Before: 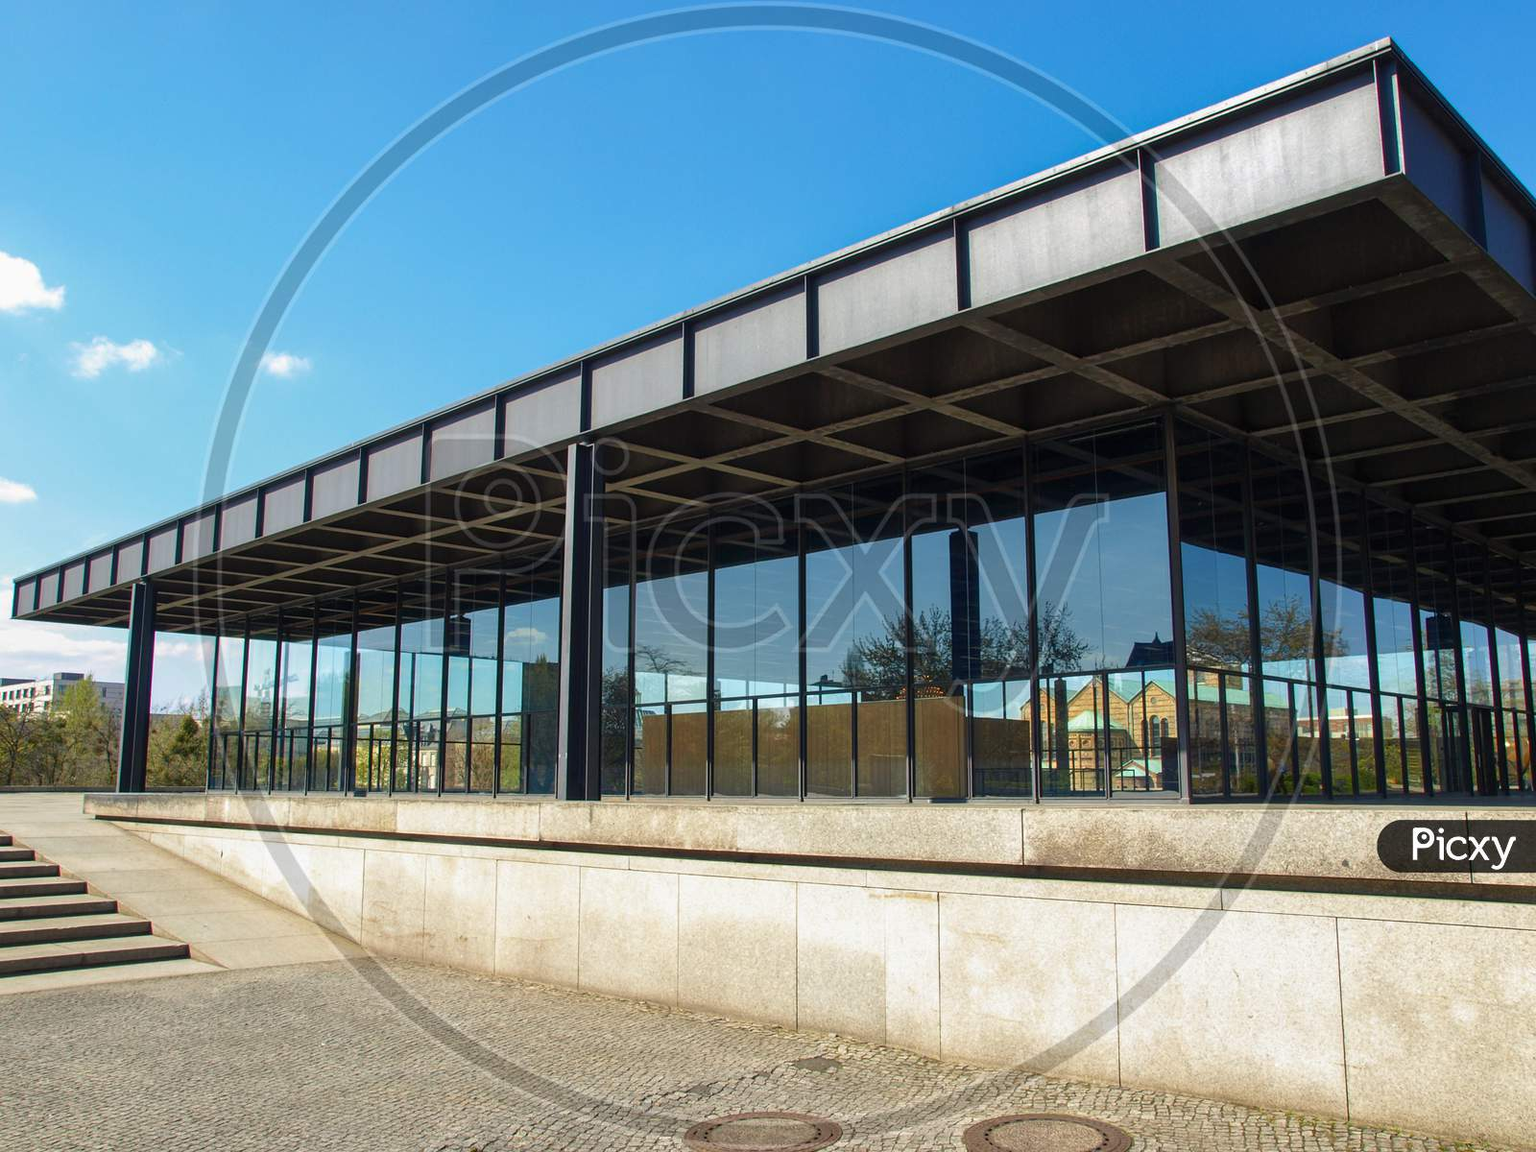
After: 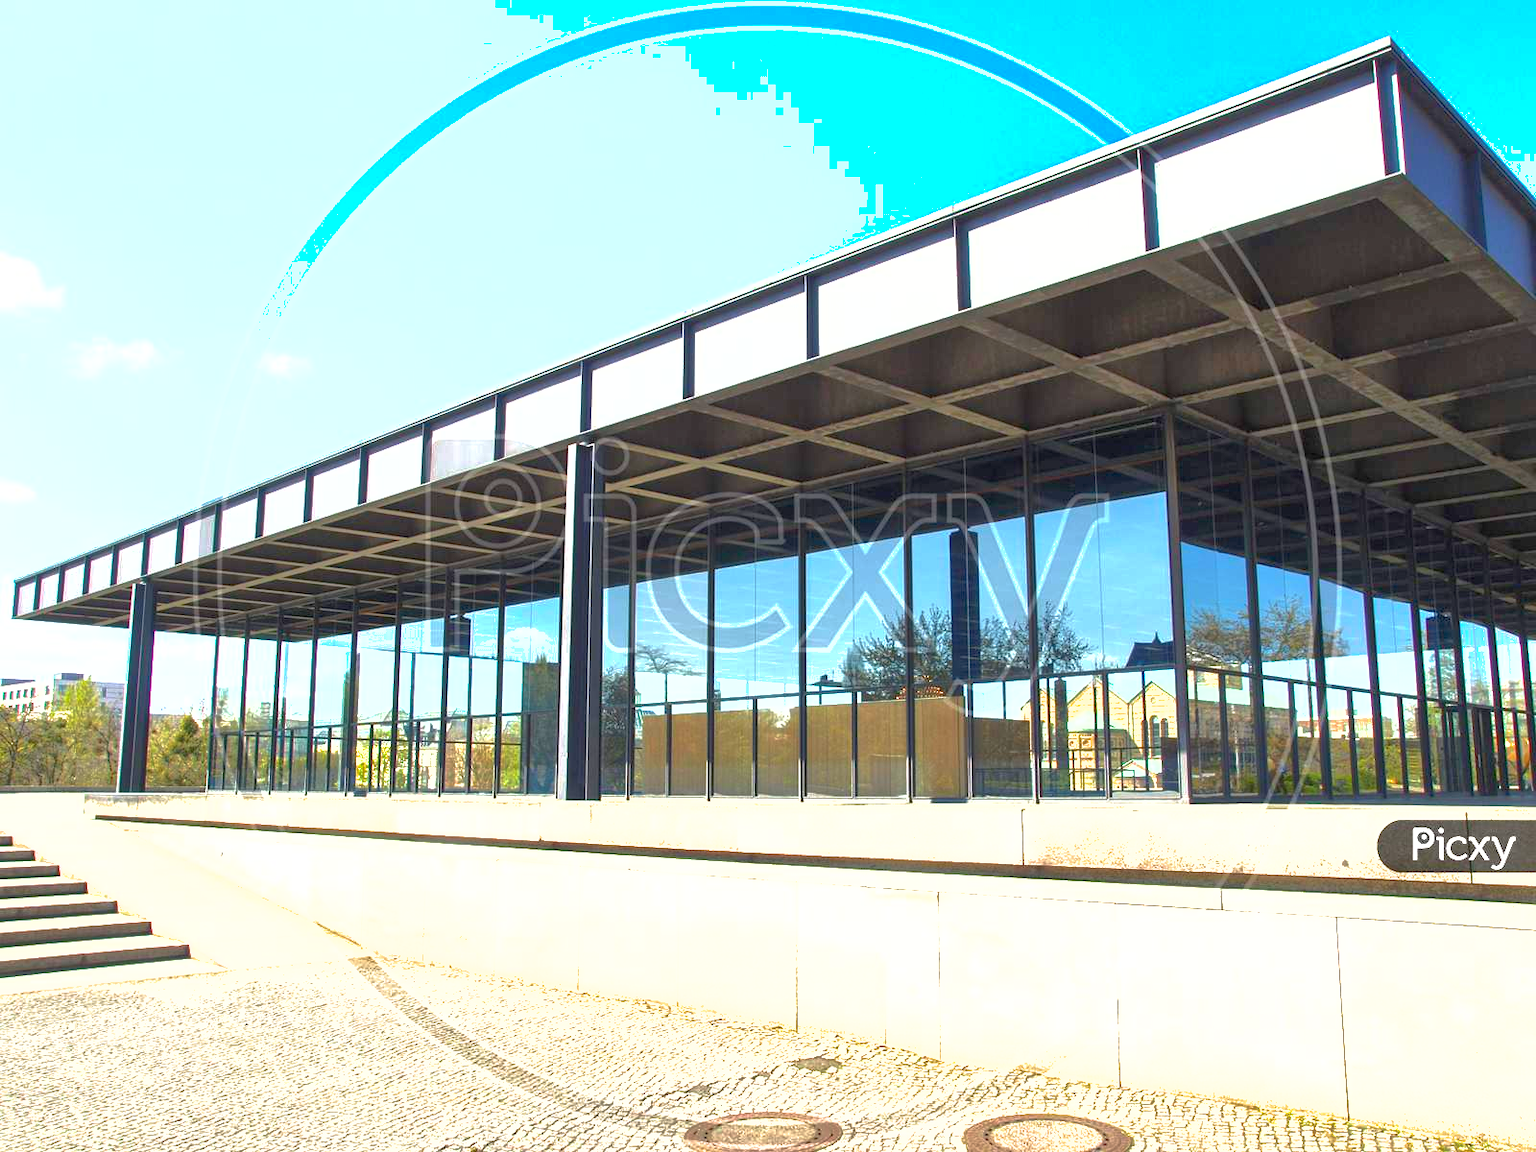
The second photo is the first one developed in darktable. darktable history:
shadows and highlights: on, module defaults
exposure: black level correction 0, exposure 1.663 EV, compensate exposure bias true, compensate highlight preservation false
